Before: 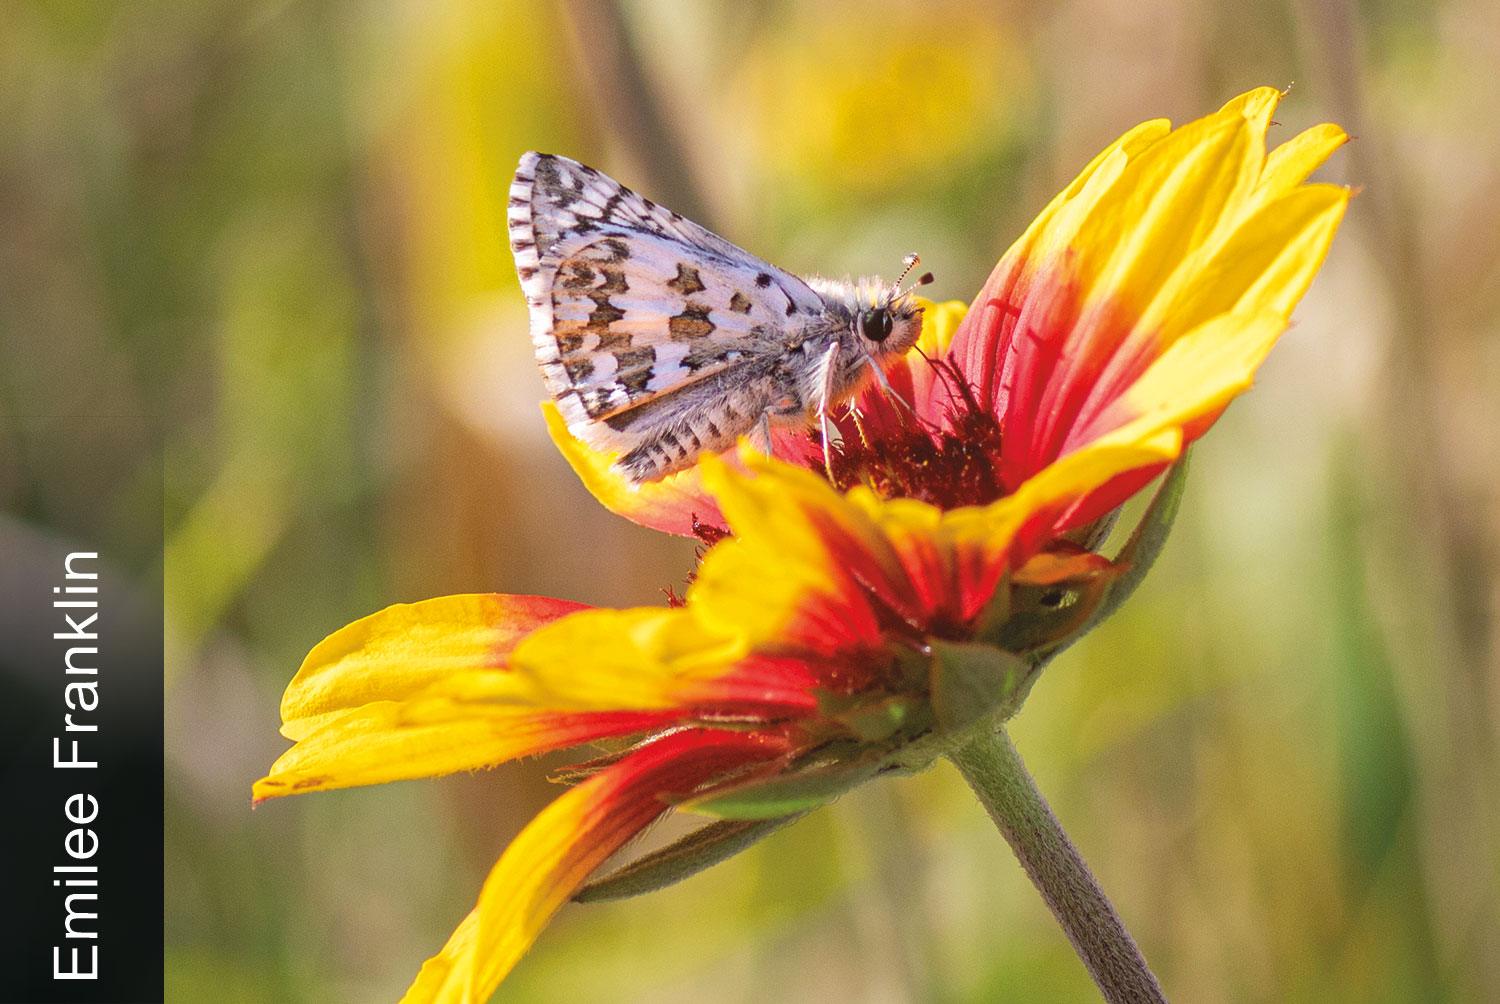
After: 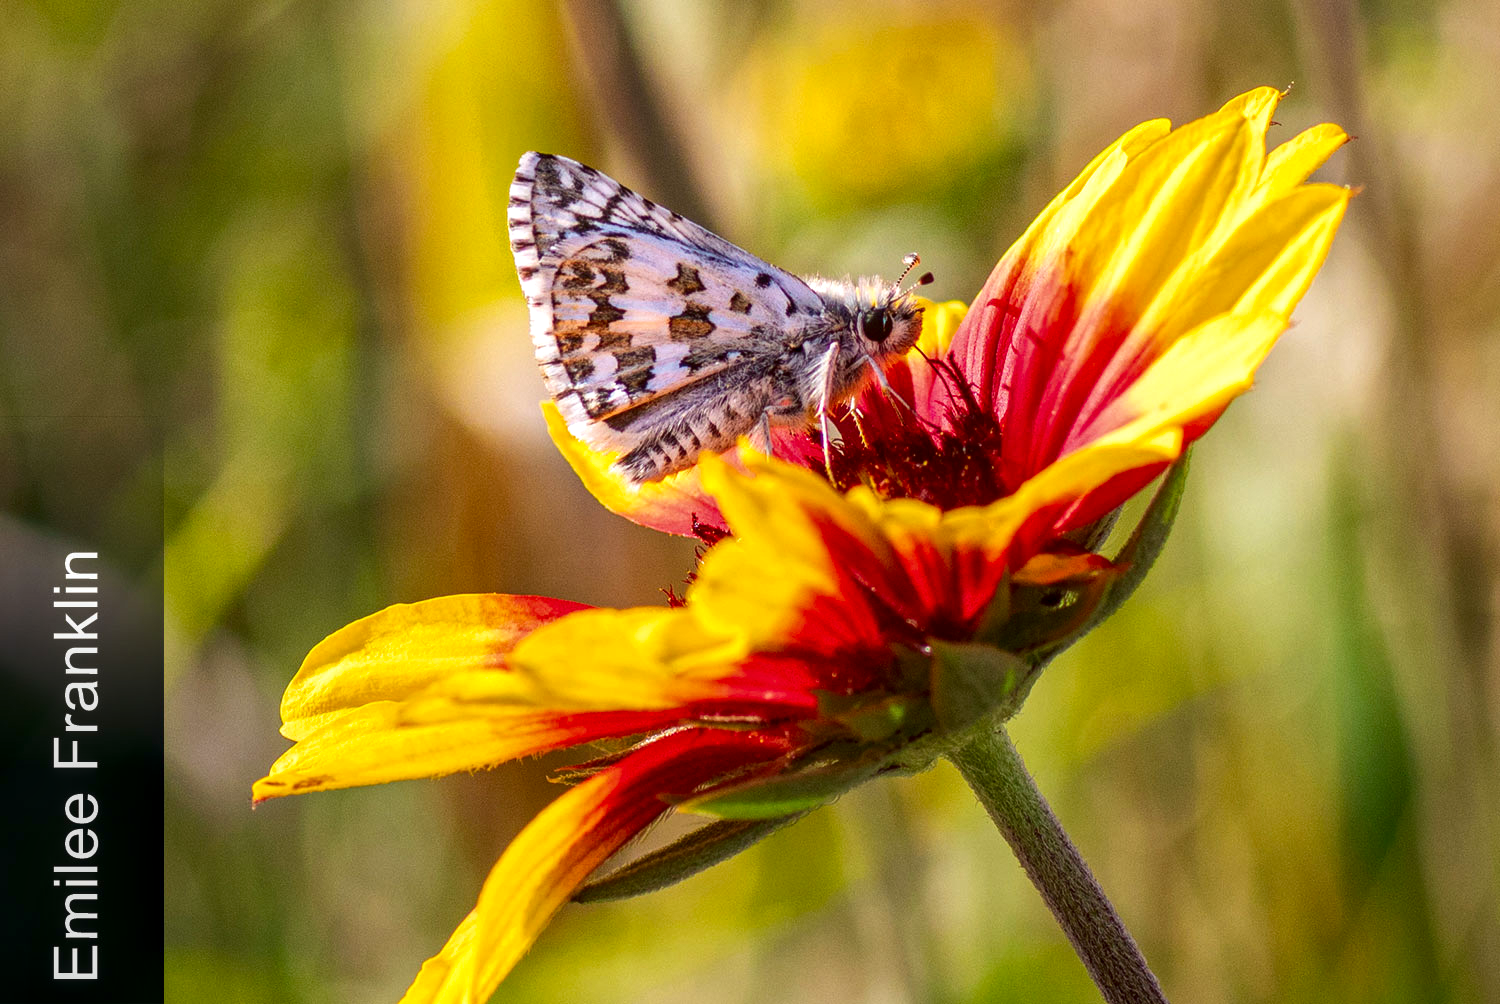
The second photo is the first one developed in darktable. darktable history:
local contrast: detail 130%
contrast brightness saturation: contrast 0.117, brightness -0.124, saturation 0.201
